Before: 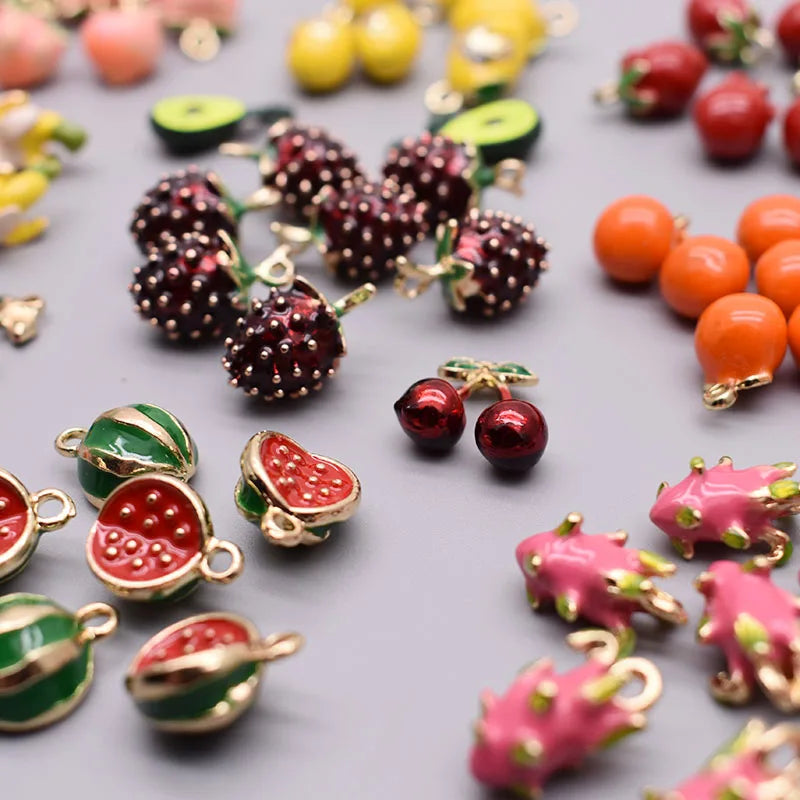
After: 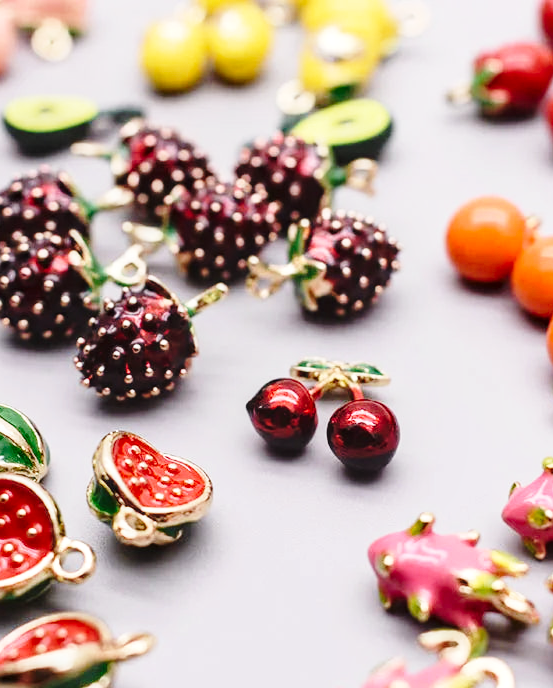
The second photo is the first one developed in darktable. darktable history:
local contrast: on, module defaults
crop: left 18.511%, right 12.274%, bottom 13.967%
base curve: curves: ch0 [(0, 0) (0.028, 0.03) (0.121, 0.232) (0.46, 0.748) (0.859, 0.968) (1, 1)], preserve colors none
